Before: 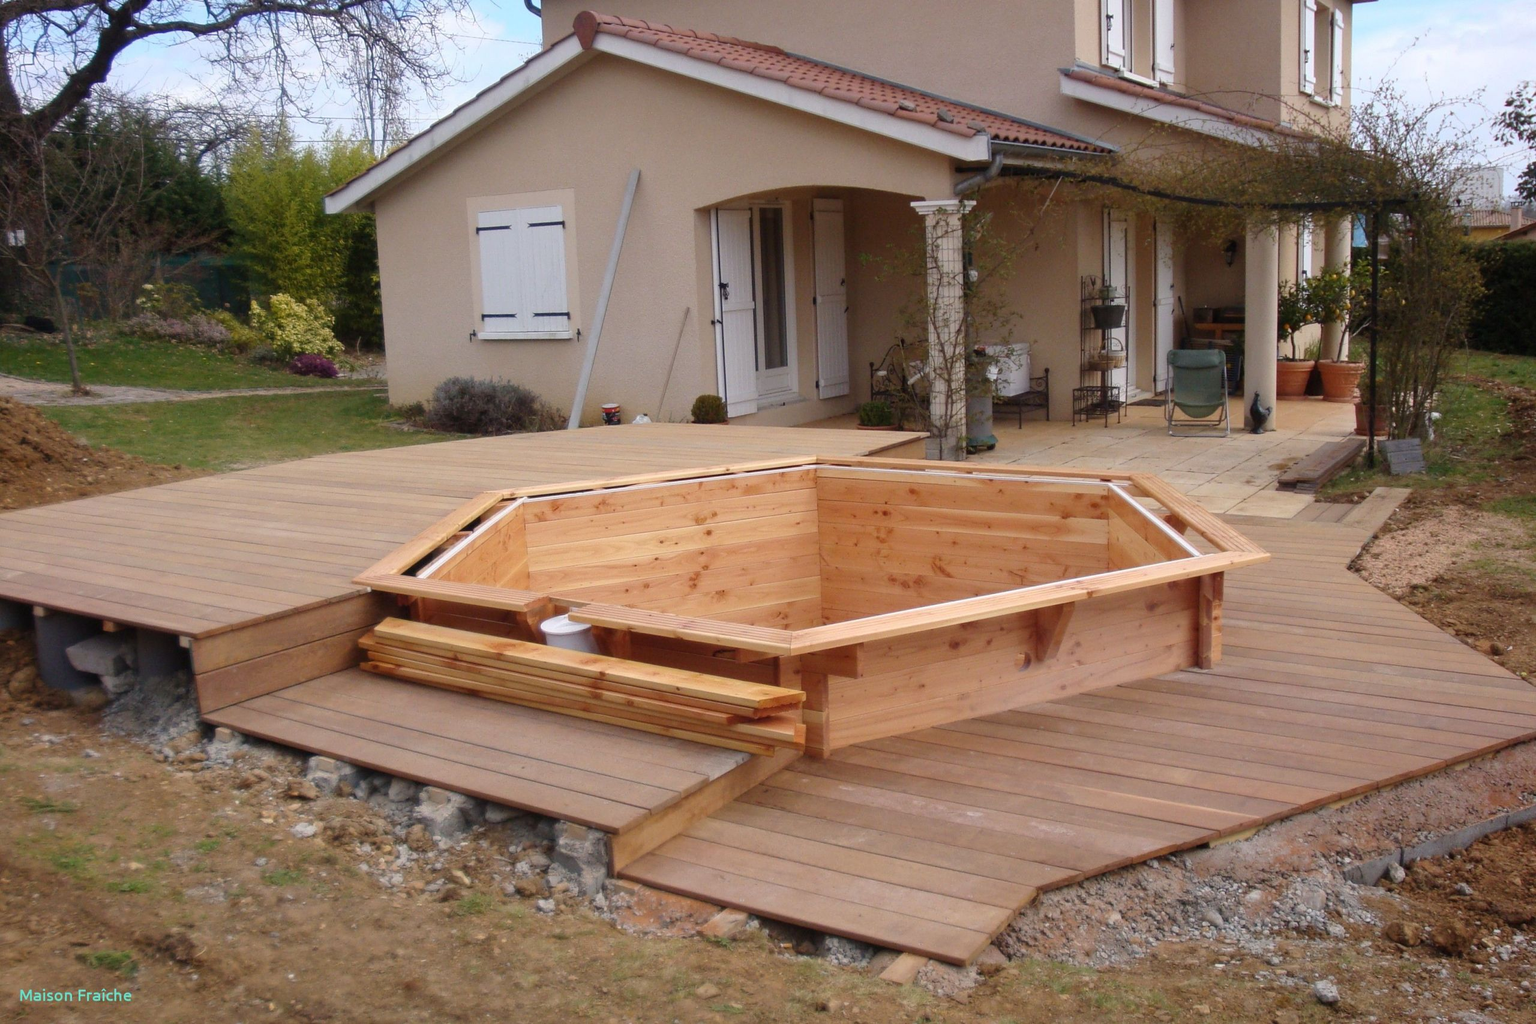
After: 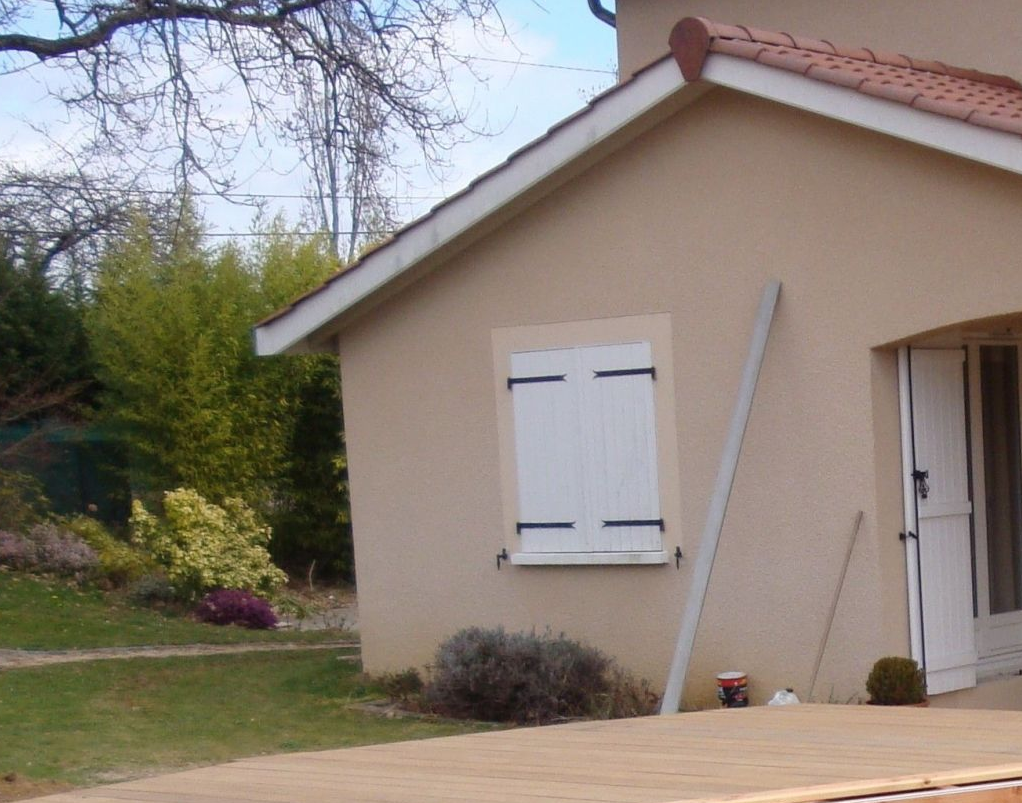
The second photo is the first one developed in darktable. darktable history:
crop and rotate: left 11.206%, top 0.099%, right 48.869%, bottom 52.856%
contrast brightness saturation: saturation -0.025
